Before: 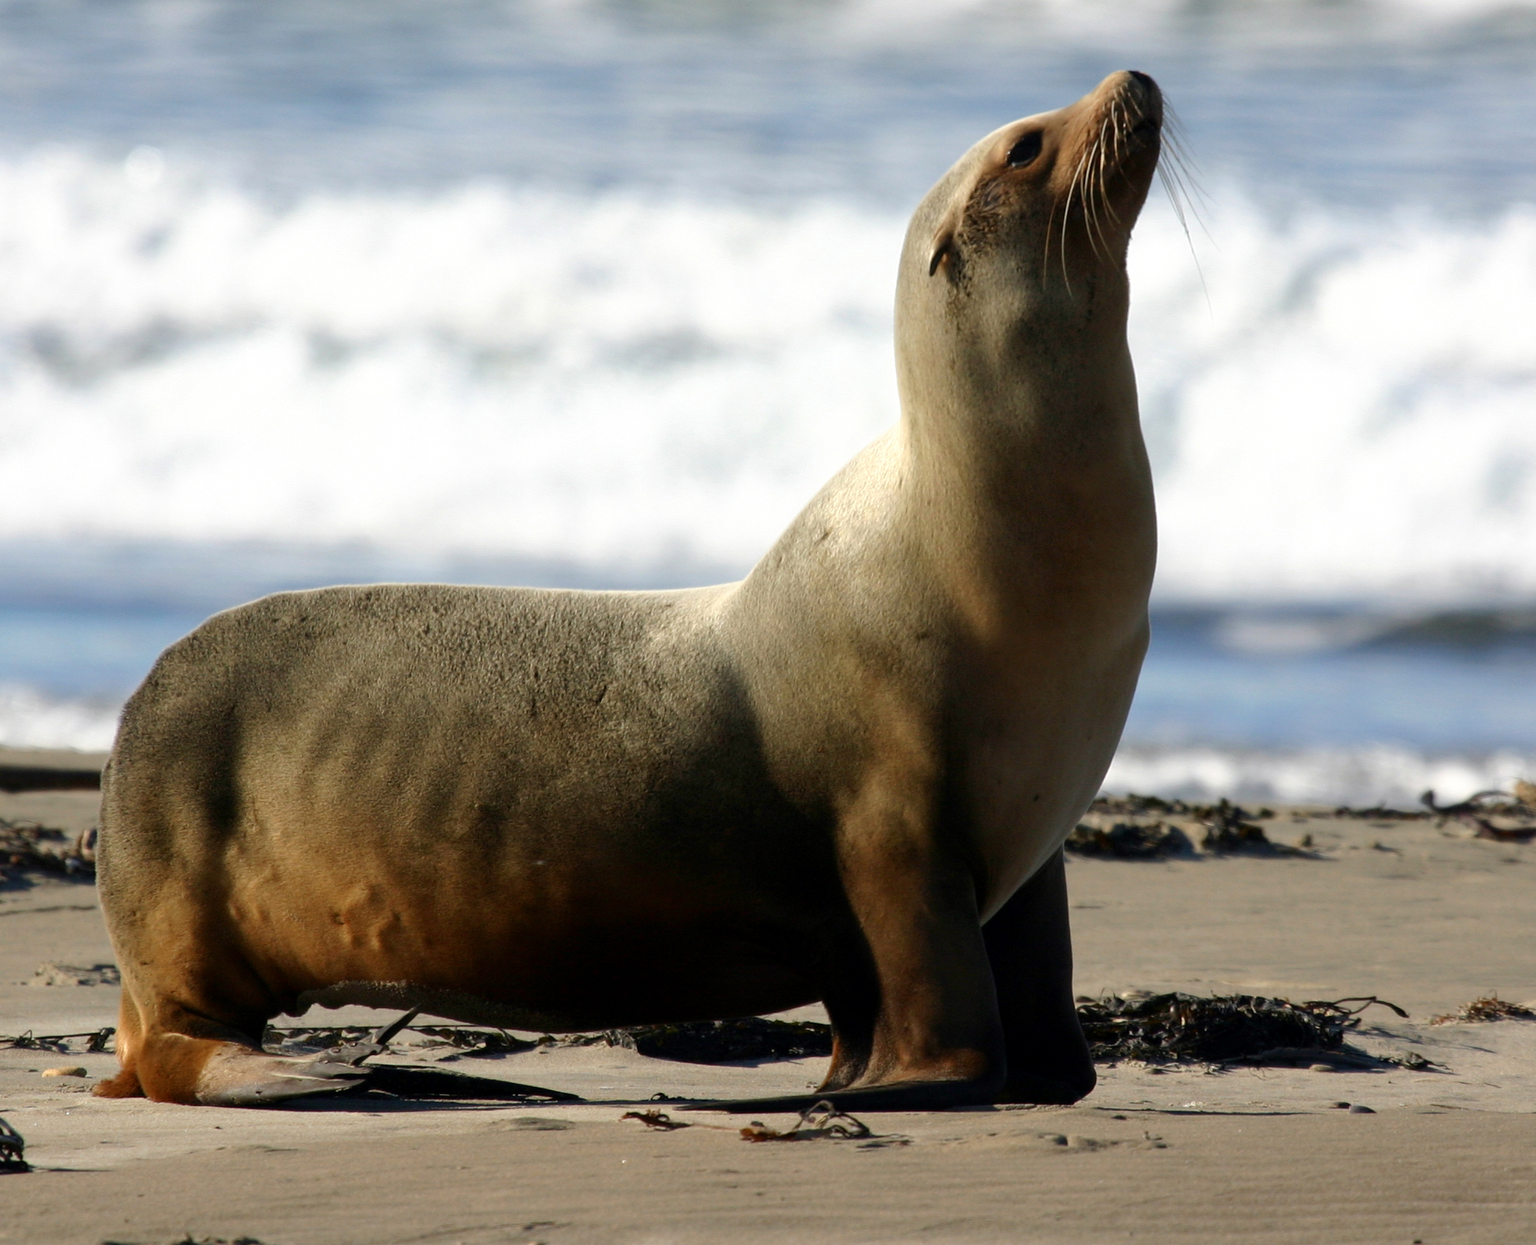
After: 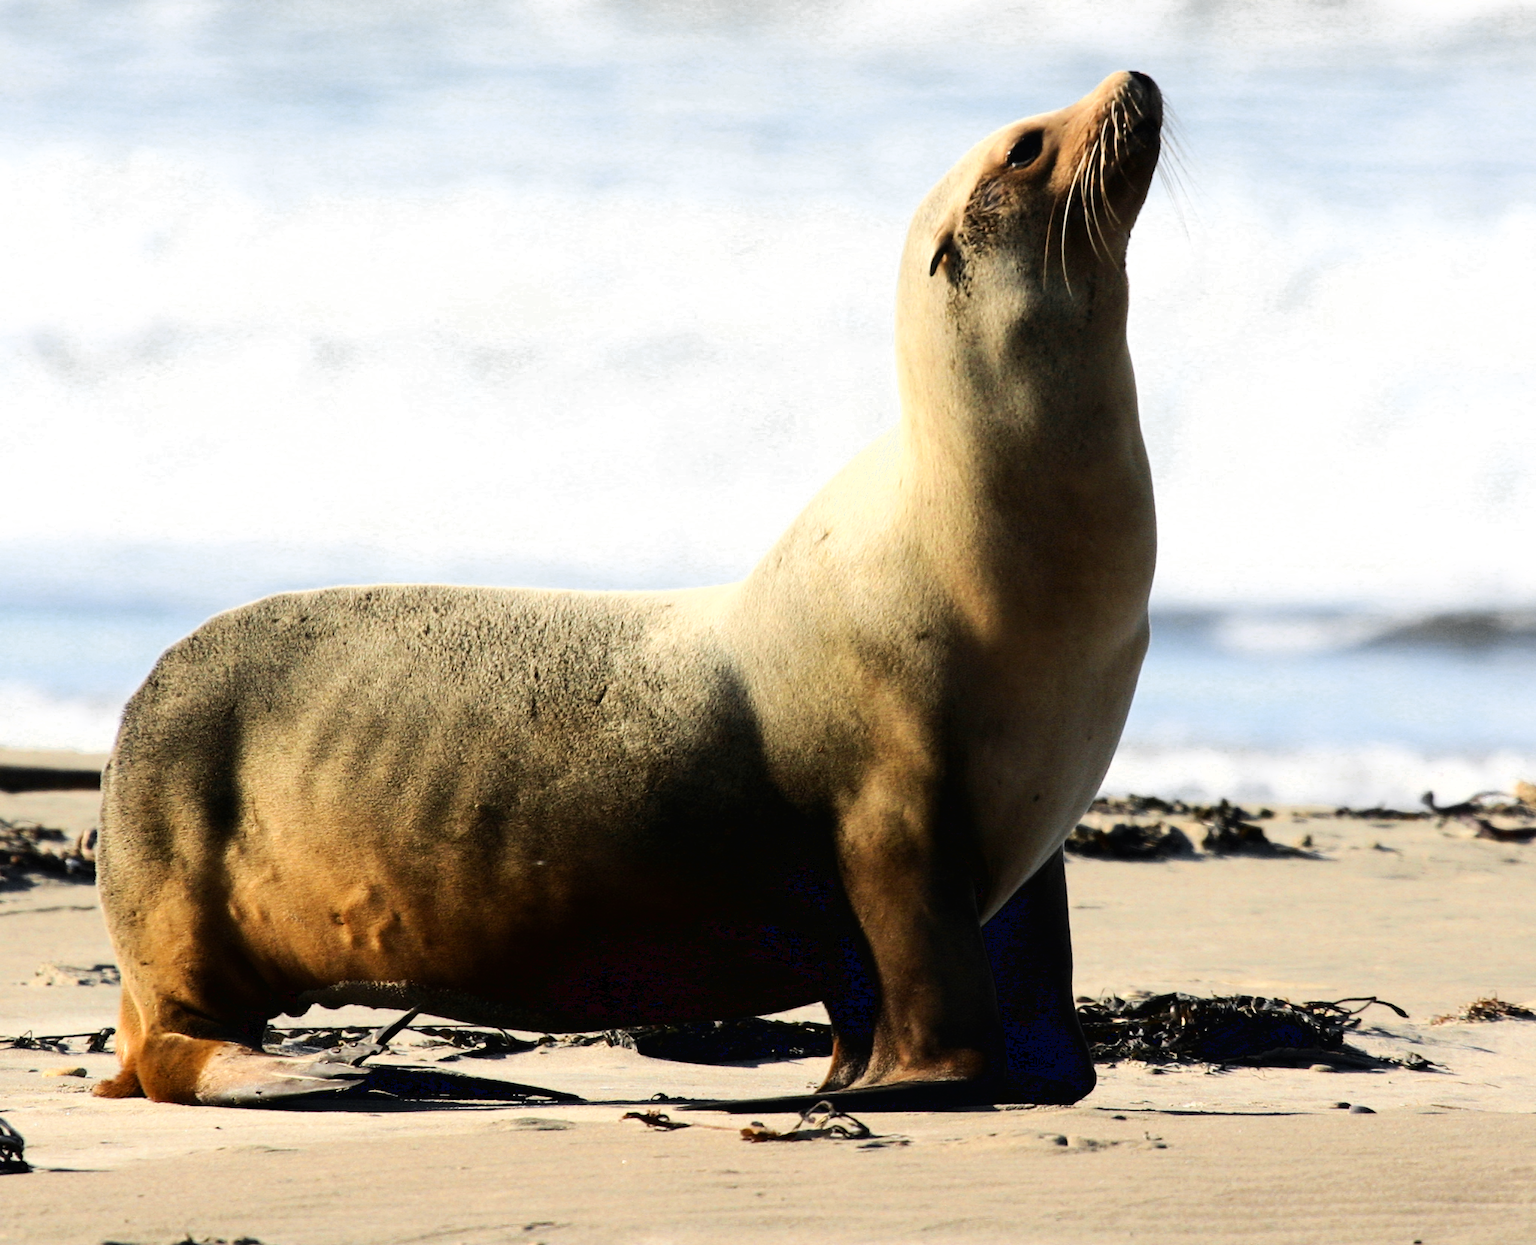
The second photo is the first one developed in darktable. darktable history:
color zones: curves: ch0 [(0.035, 0.242) (0.25, 0.5) (0.384, 0.214) (0.488, 0.255) (0.75, 0.5)]; ch1 [(0.063, 0.379) (0.25, 0.5) (0.354, 0.201) (0.489, 0.085) (0.729, 0.271)]; ch2 [(0.25, 0.5) (0.38, 0.517) (0.442, 0.51) (0.735, 0.456)]
base curve: curves: ch0 [(0, 0.003) (0.001, 0.002) (0.006, 0.004) (0.02, 0.022) (0.048, 0.086) (0.094, 0.234) (0.162, 0.431) (0.258, 0.629) (0.385, 0.8) (0.548, 0.918) (0.751, 0.988) (1, 1)]
